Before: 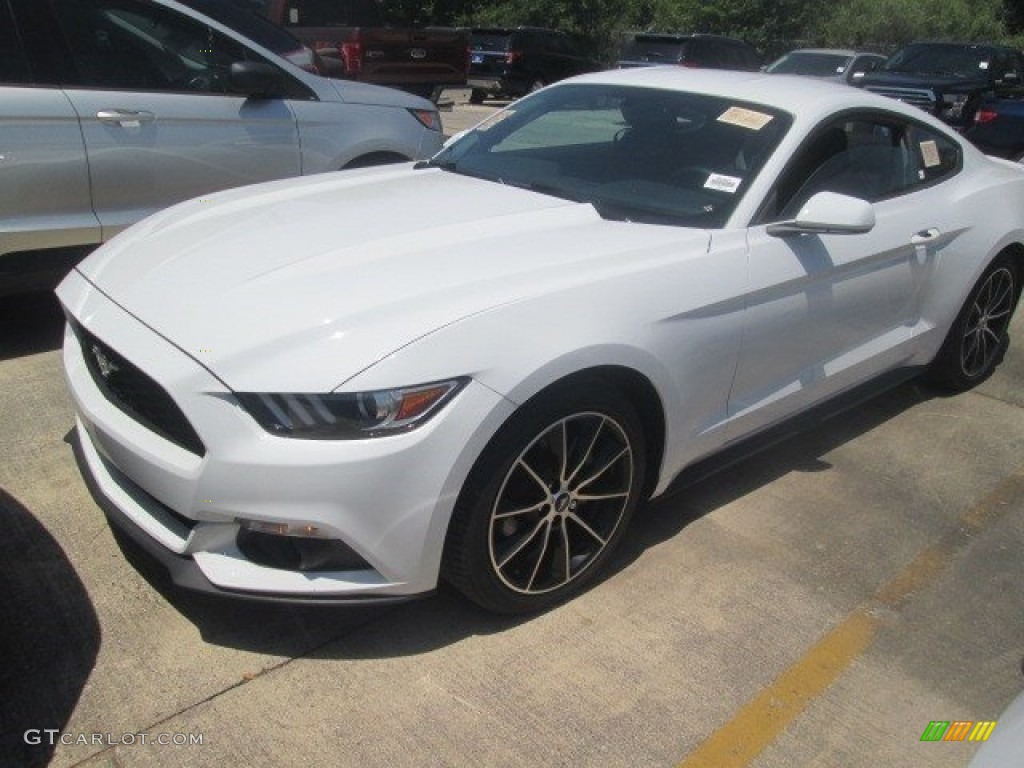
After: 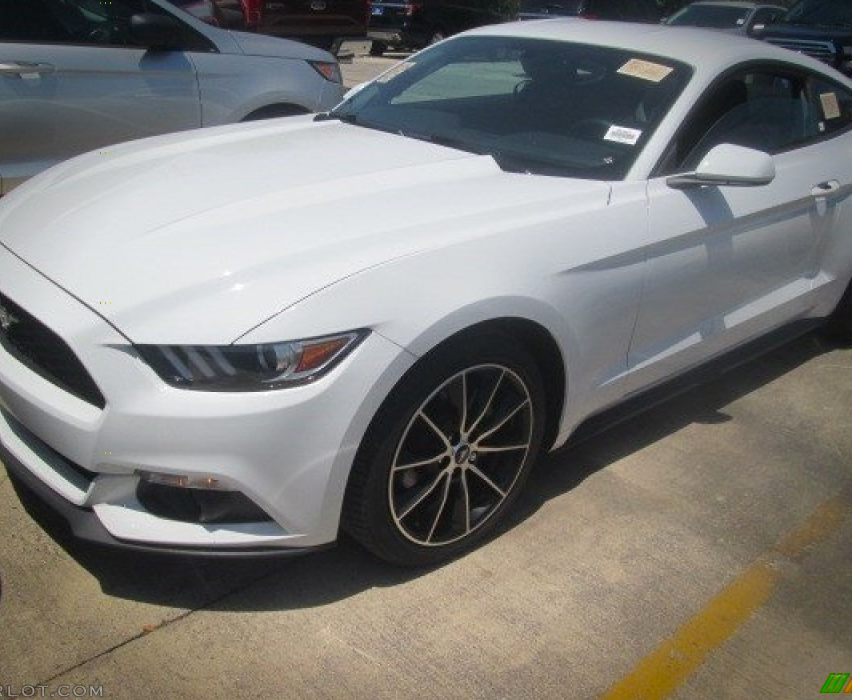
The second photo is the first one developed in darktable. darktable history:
vignetting: fall-off start 90.47%, fall-off radius 38.34%, saturation 0.386, width/height ratio 1.222, shape 1.29
crop: left 9.768%, top 6.25%, right 6.991%, bottom 2.497%
